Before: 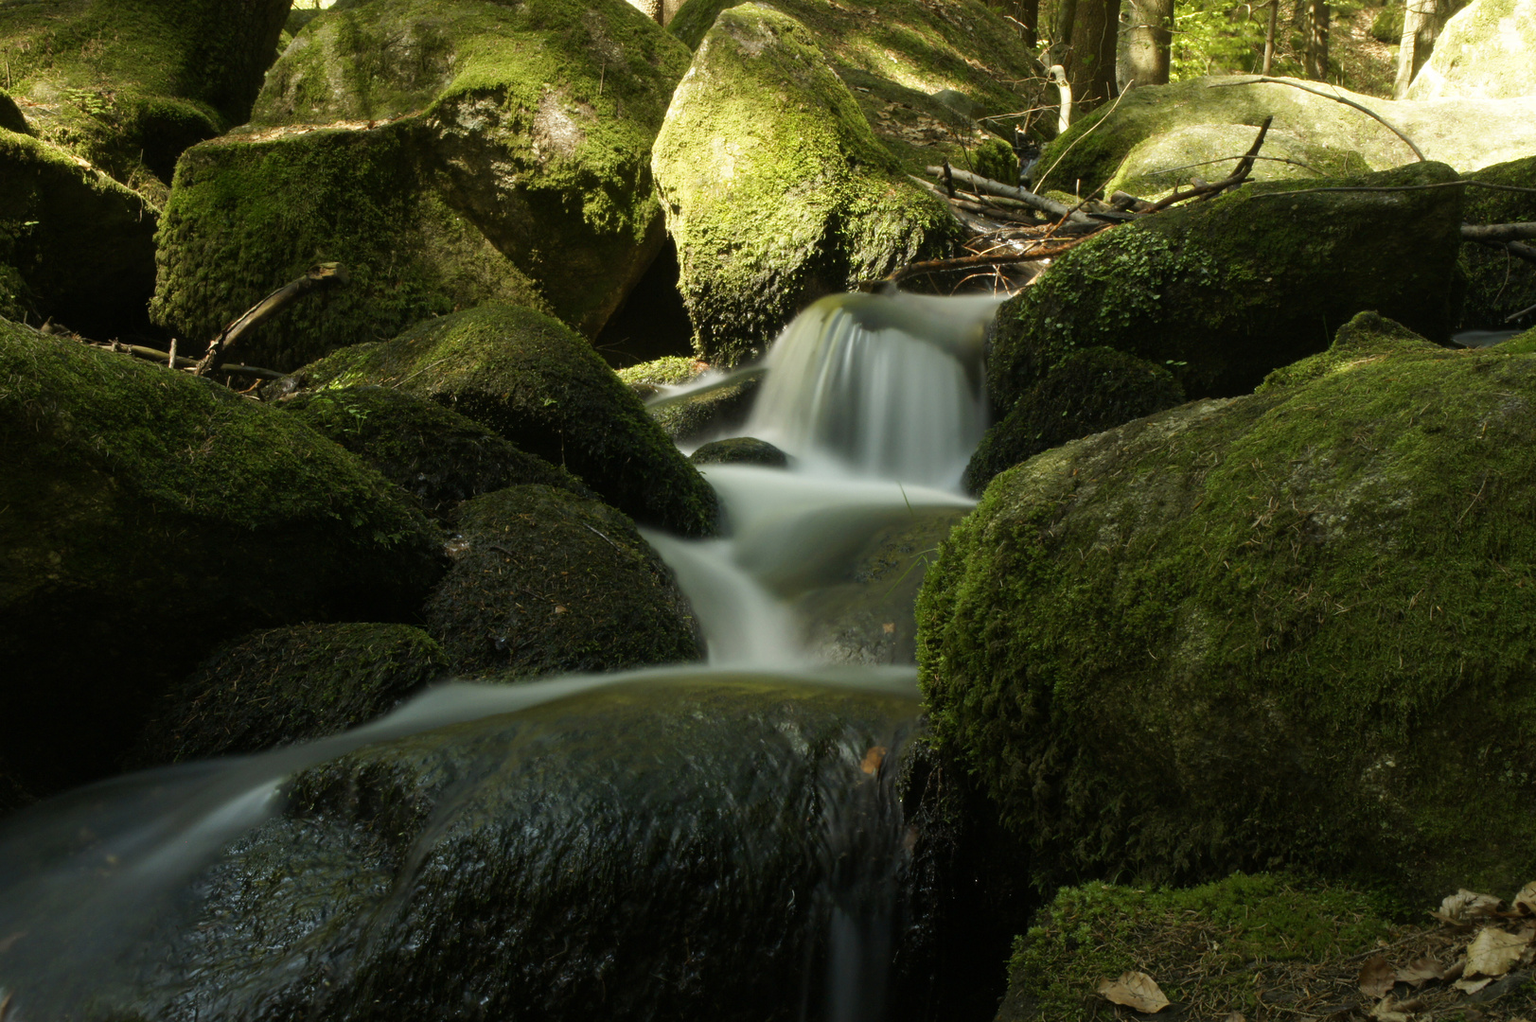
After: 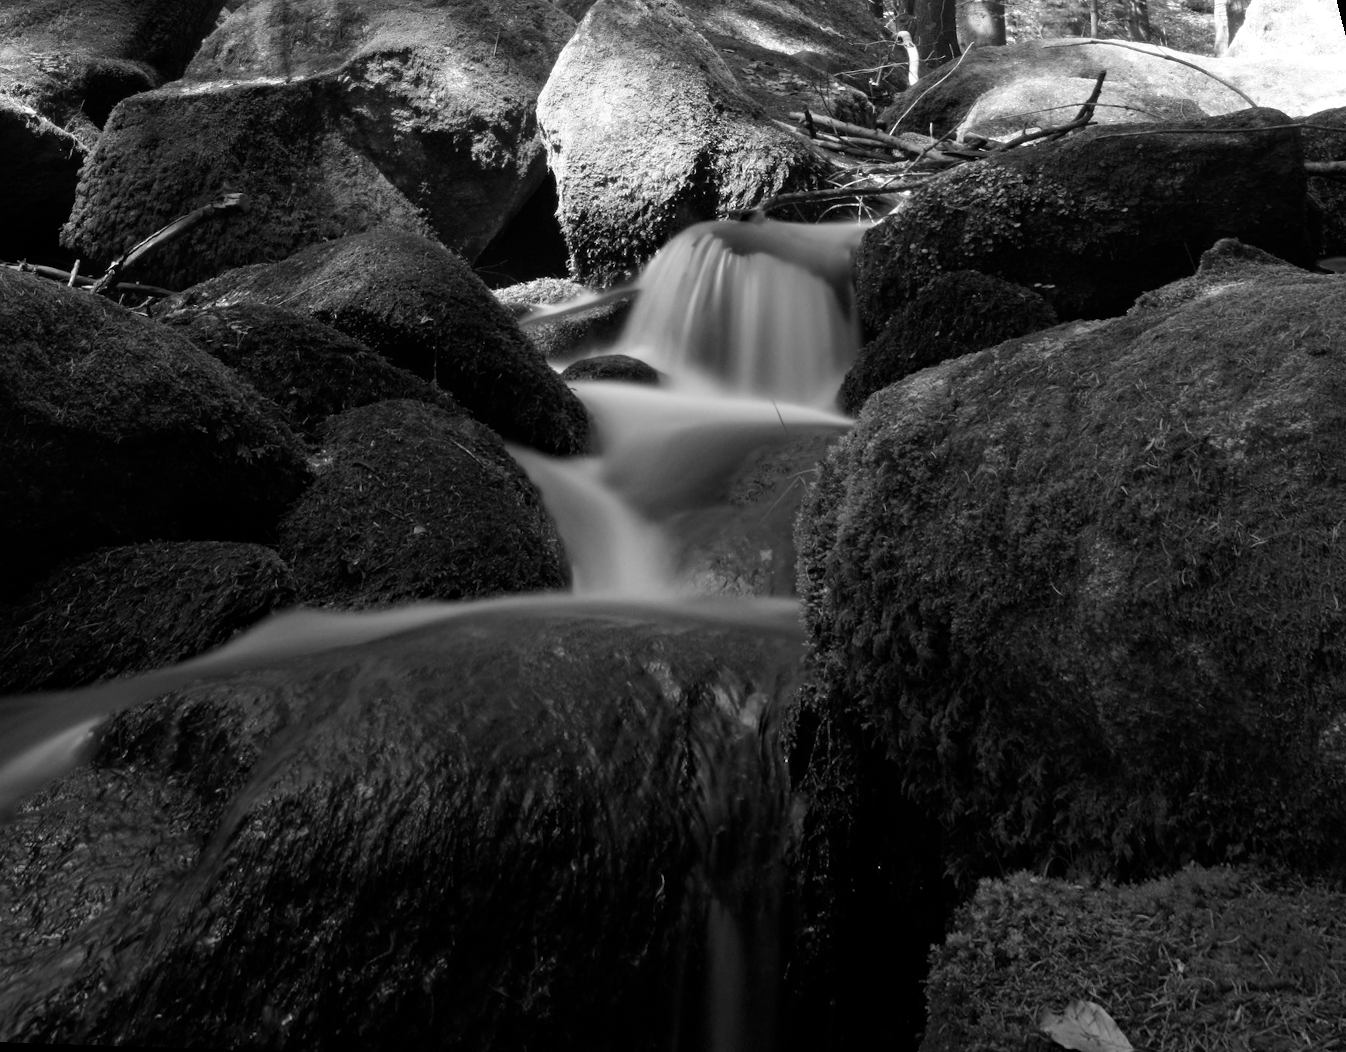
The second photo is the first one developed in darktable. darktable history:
monochrome: on, module defaults
white balance: red 1.127, blue 0.943
haze removal: compatibility mode true, adaptive false
rotate and perspective: rotation 0.72°, lens shift (vertical) -0.352, lens shift (horizontal) -0.051, crop left 0.152, crop right 0.859, crop top 0.019, crop bottom 0.964
